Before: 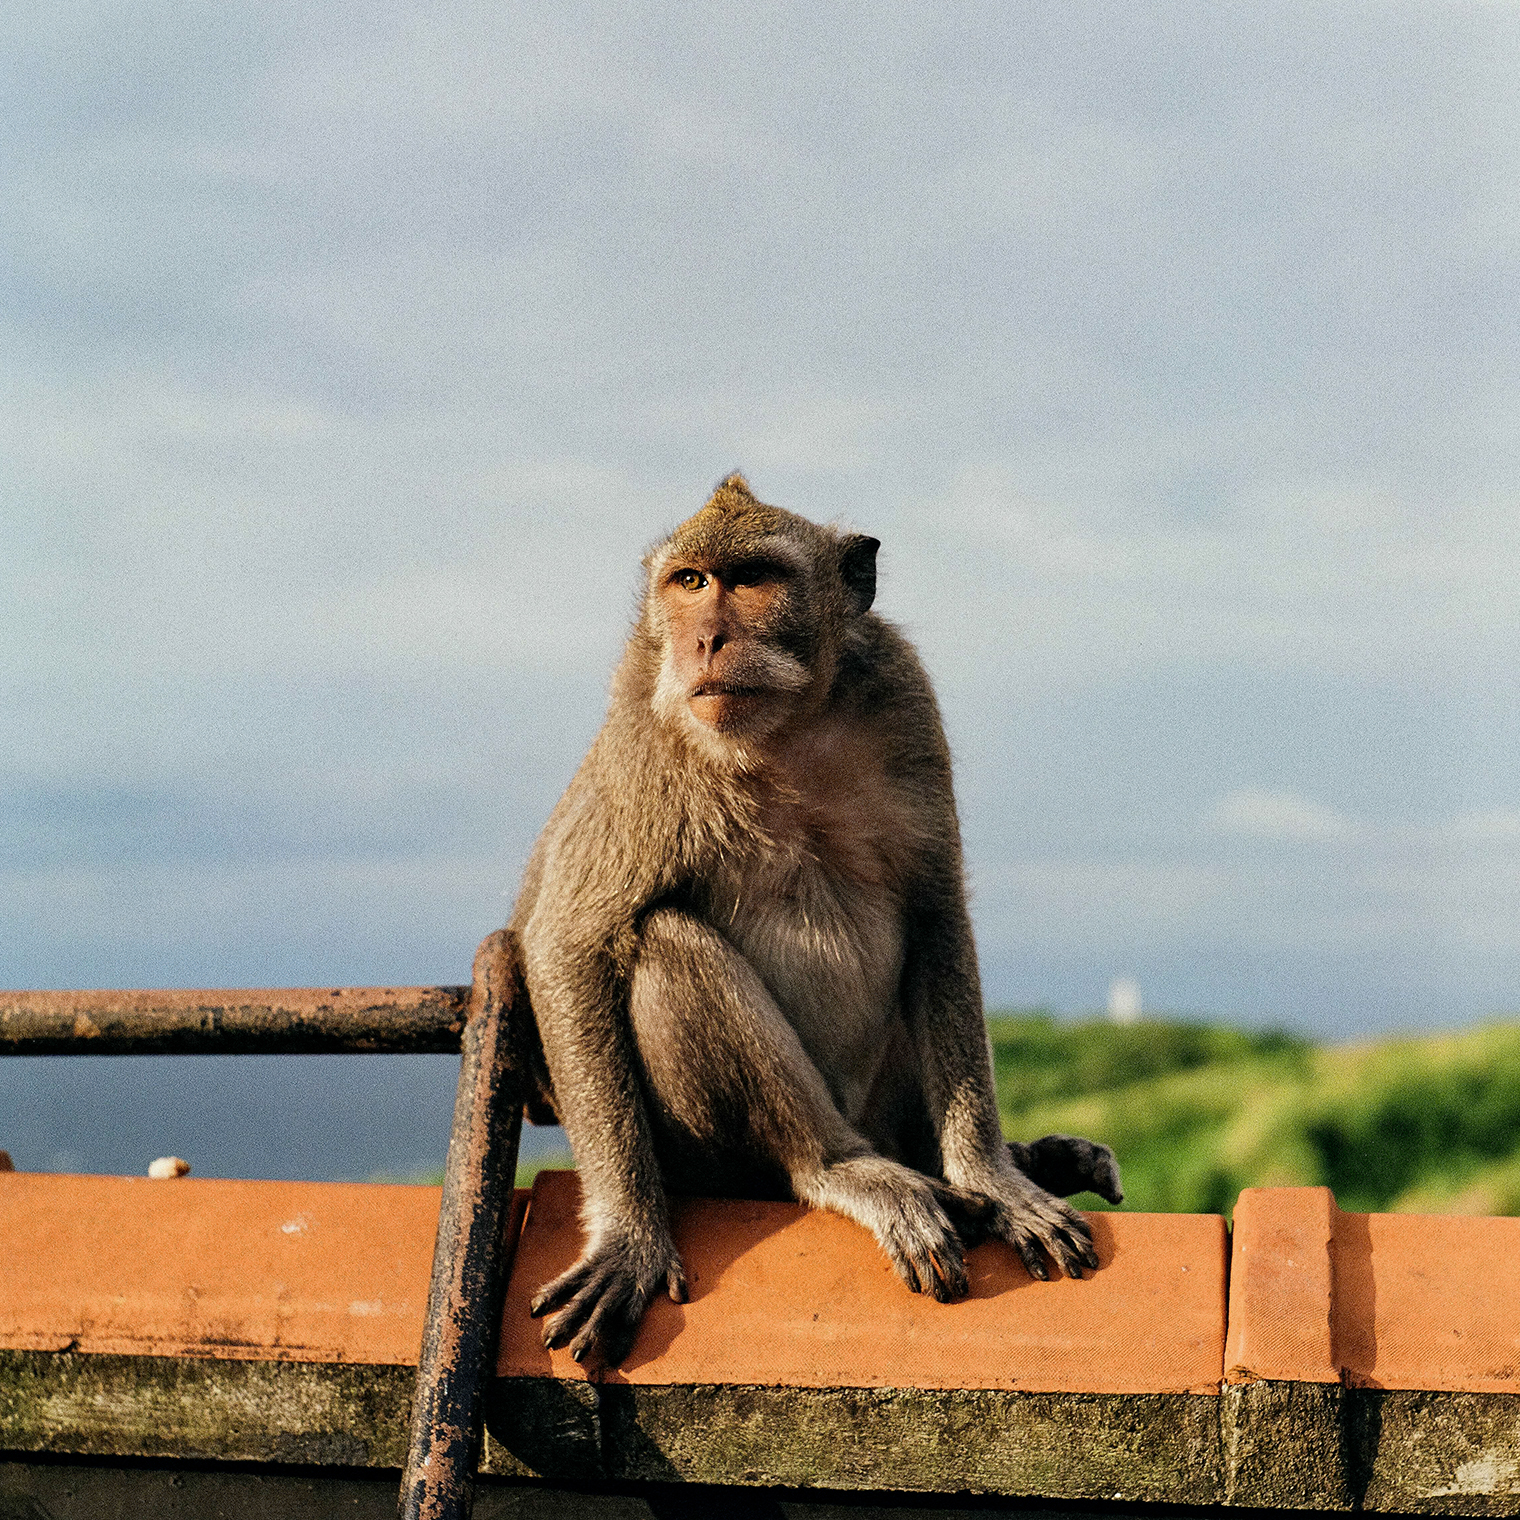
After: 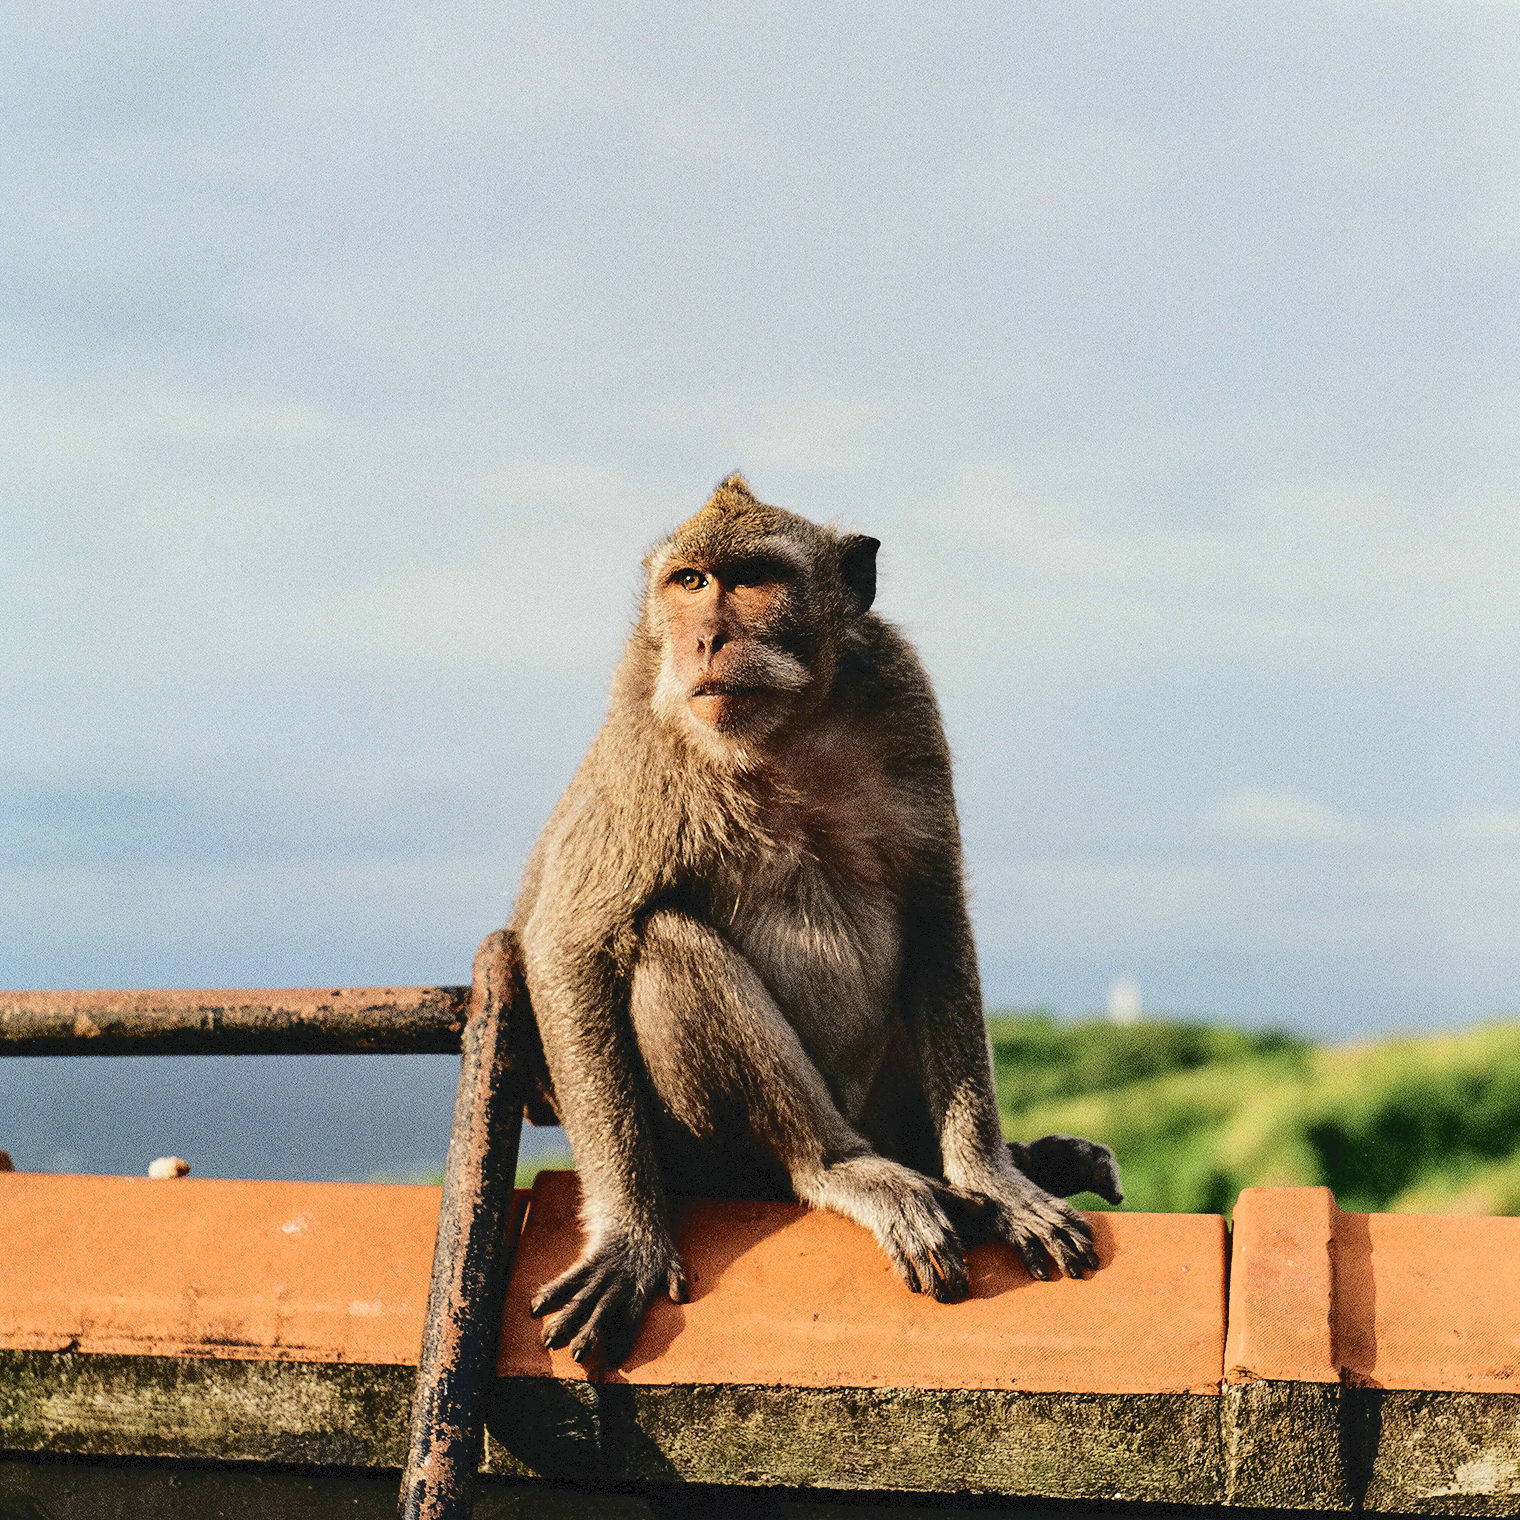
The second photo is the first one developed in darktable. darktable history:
exposure: compensate exposure bias true, compensate highlight preservation false
tone curve: curves: ch0 [(0, 0) (0.003, 0.074) (0.011, 0.079) (0.025, 0.083) (0.044, 0.095) (0.069, 0.097) (0.1, 0.11) (0.136, 0.131) (0.177, 0.159) (0.224, 0.209) (0.277, 0.279) (0.335, 0.367) (0.399, 0.455) (0.468, 0.538) (0.543, 0.621) (0.623, 0.699) (0.709, 0.782) (0.801, 0.848) (0.898, 0.924) (1, 1)], color space Lab, independent channels, preserve colors none
